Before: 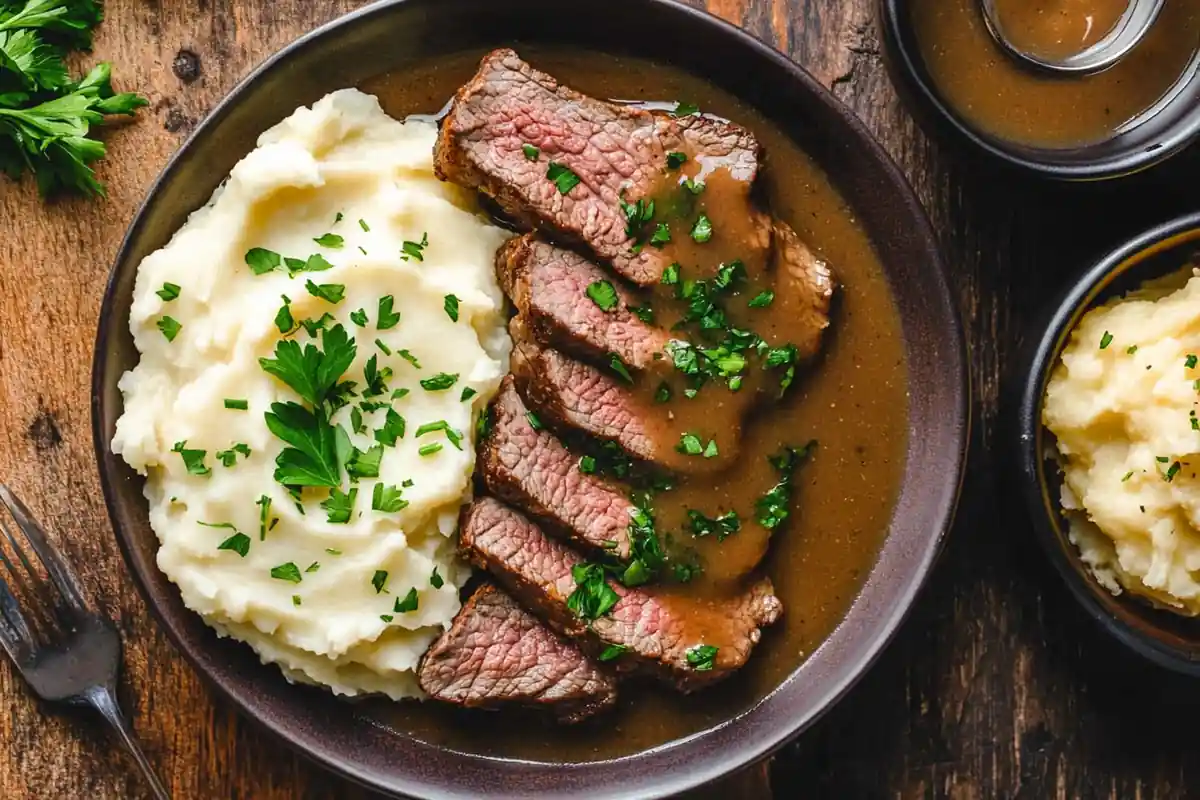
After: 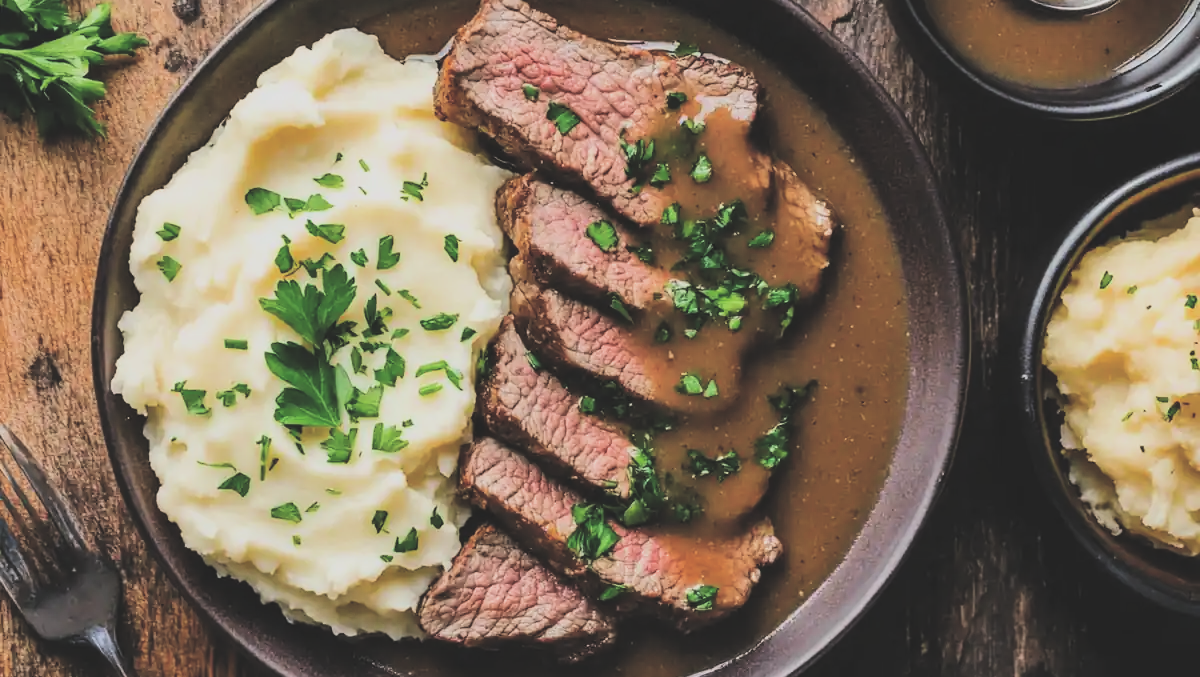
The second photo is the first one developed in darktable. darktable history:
exposure: black level correction -0.04, exposure 0.06 EV, compensate exposure bias true, compensate highlight preservation false
crop: top 7.609%, bottom 7.649%
filmic rgb: black relative exposure -5.06 EV, white relative exposure 3.97 EV, threshold 5.96 EV, hardness 2.89, contrast 1.394, highlights saturation mix -19.44%, preserve chrominance max RGB, color science v6 (2022), contrast in shadows safe, contrast in highlights safe, enable highlight reconstruction true
